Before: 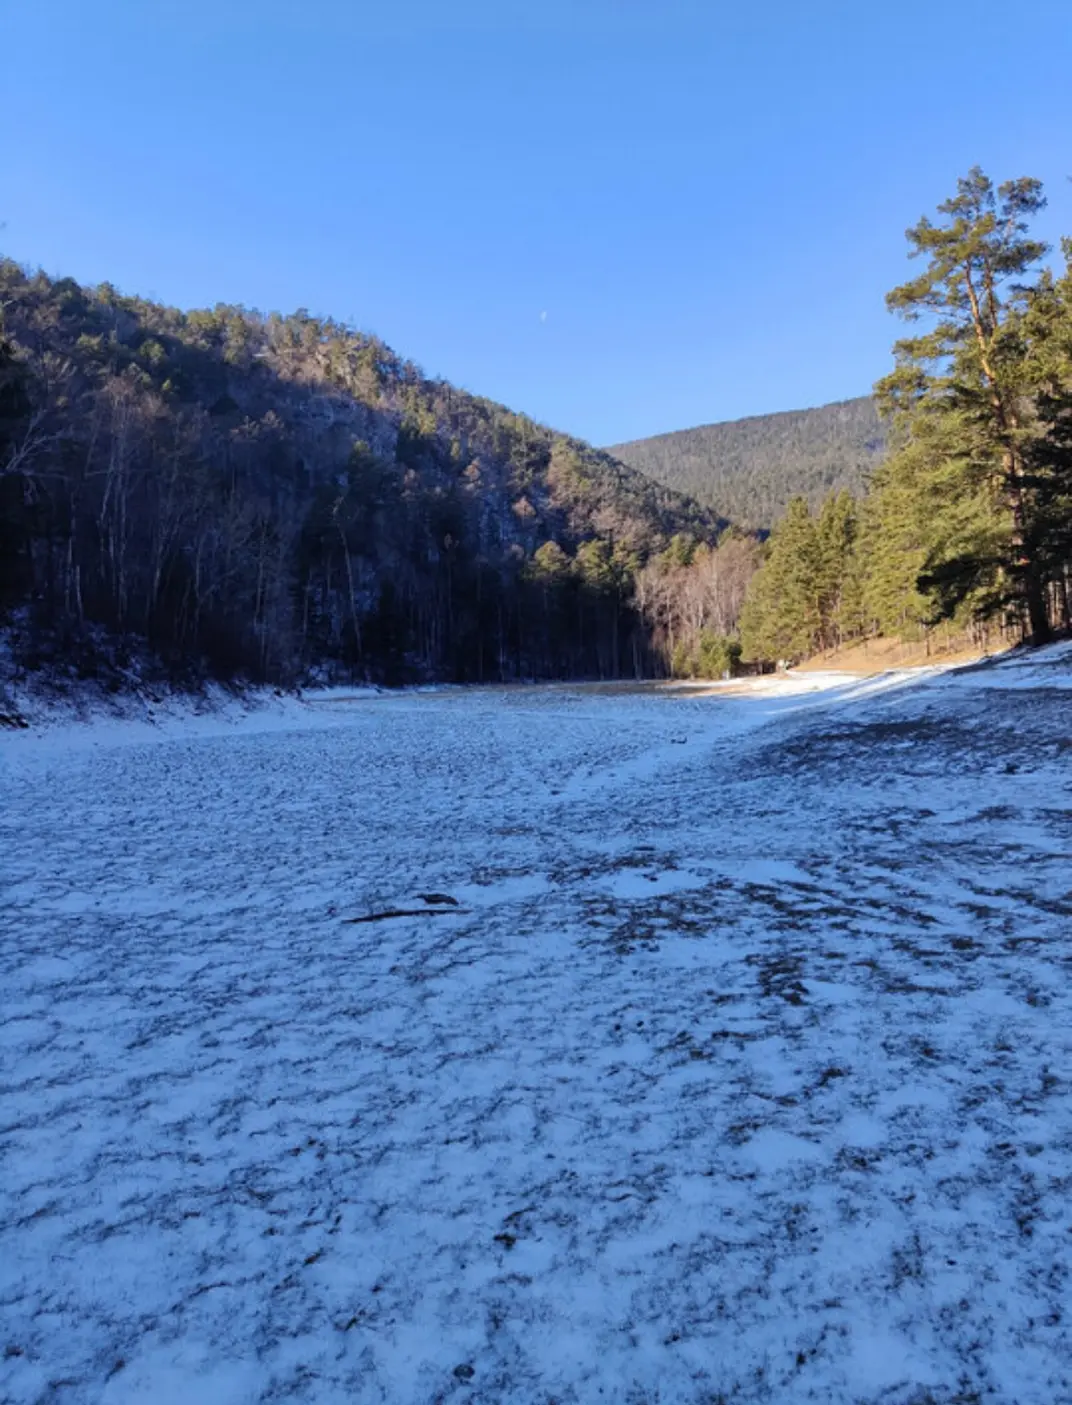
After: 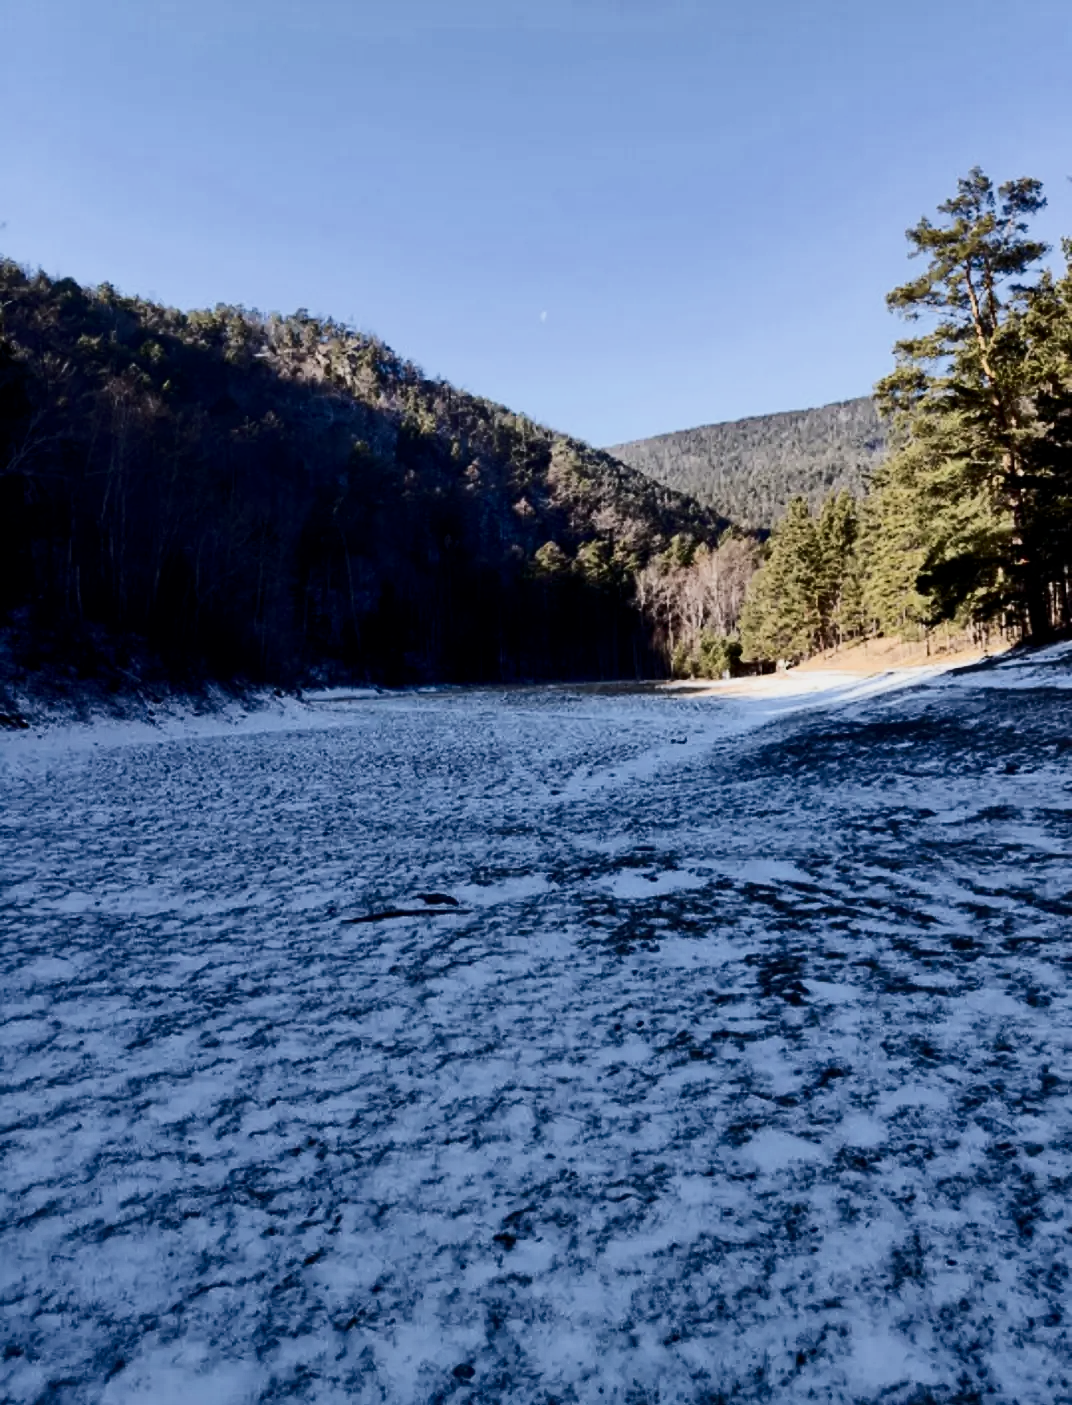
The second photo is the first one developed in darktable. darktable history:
filmic rgb: black relative exposure -6.95 EV, white relative exposure 5.6 EV, threshold 5.99 EV, hardness 2.87, enable highlight reconstruction true
contrast brightness saturation: contrast 0.495, saturation -0.101
levels: levels [0, 0.498, 0.996]
exposure: black level correction 0.001, exposure -0.203 EV, compensate exposure bias true, compensate highlight preservation false
